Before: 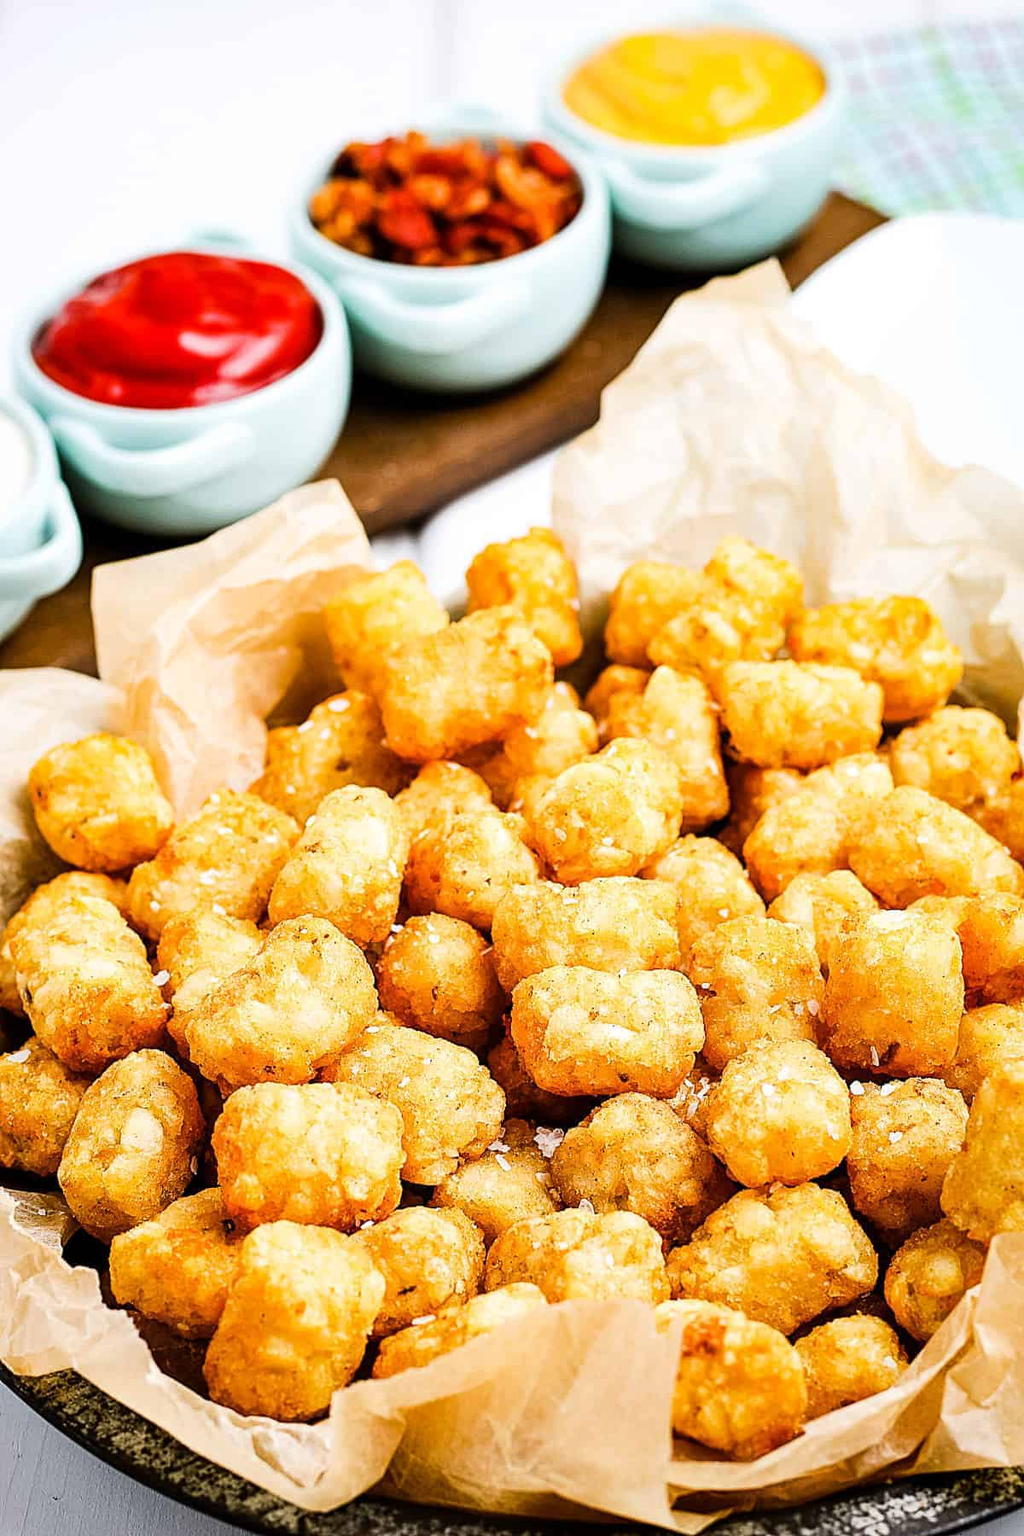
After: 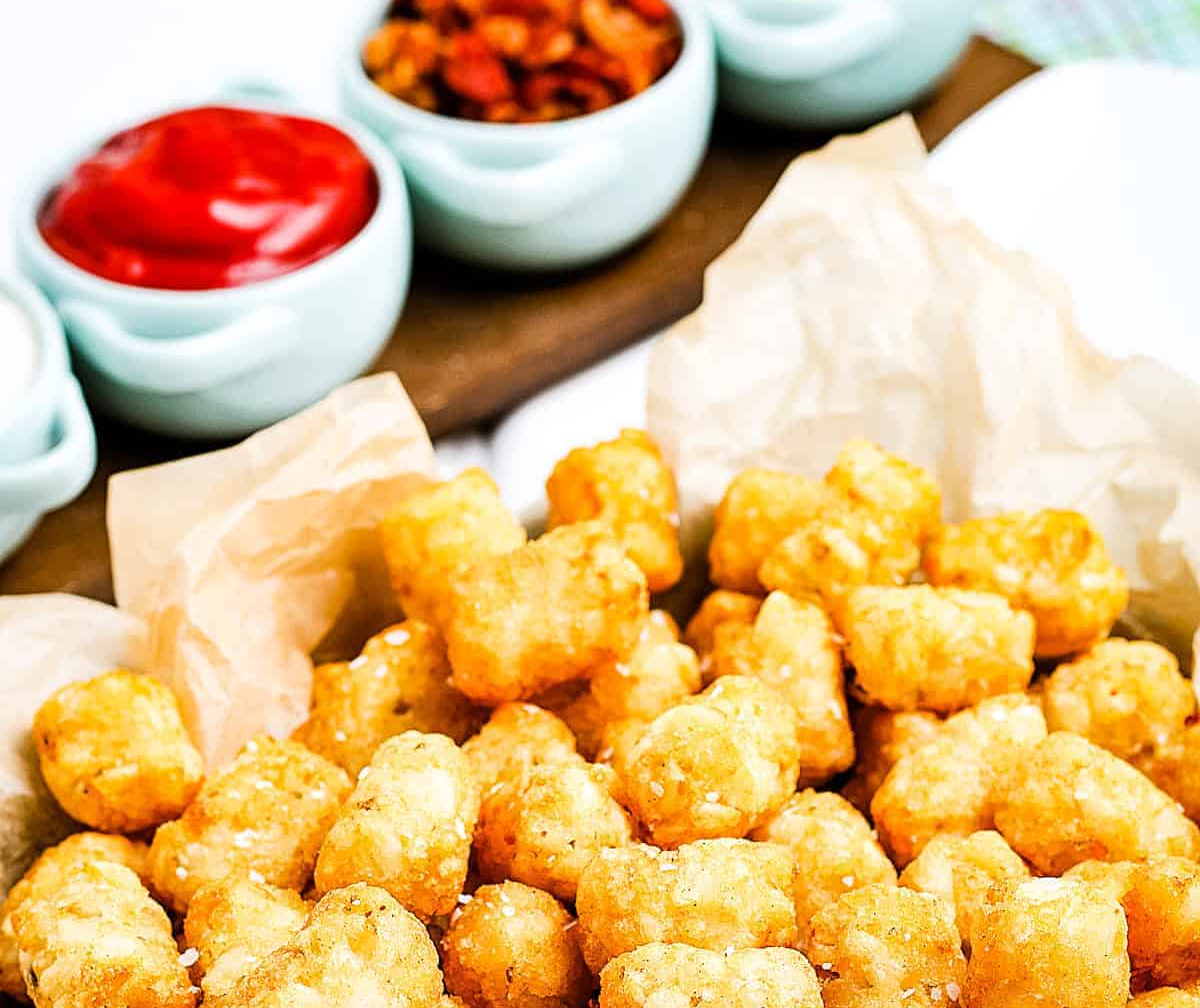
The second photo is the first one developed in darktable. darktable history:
crop and rotate: top 10.525%, bottom 33.464%
